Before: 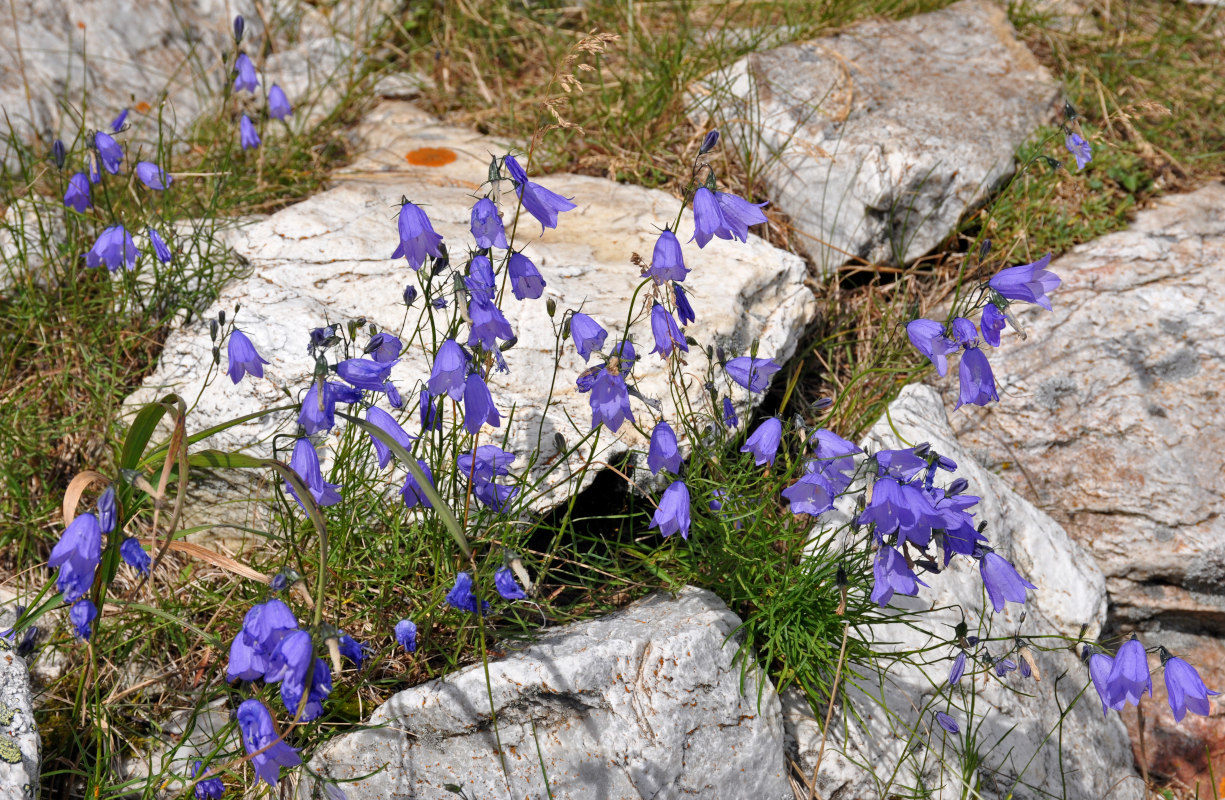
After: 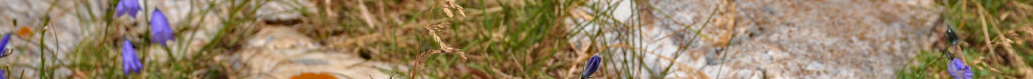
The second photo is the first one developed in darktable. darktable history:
crop and rotate: left 9.644%, top 9.491%, right 6.021%, bottom 80.509%
exposure: exposure -0.048 EV, compensate highlight preservation false
velvia: on, module defaults
haze removal: adaptive false
